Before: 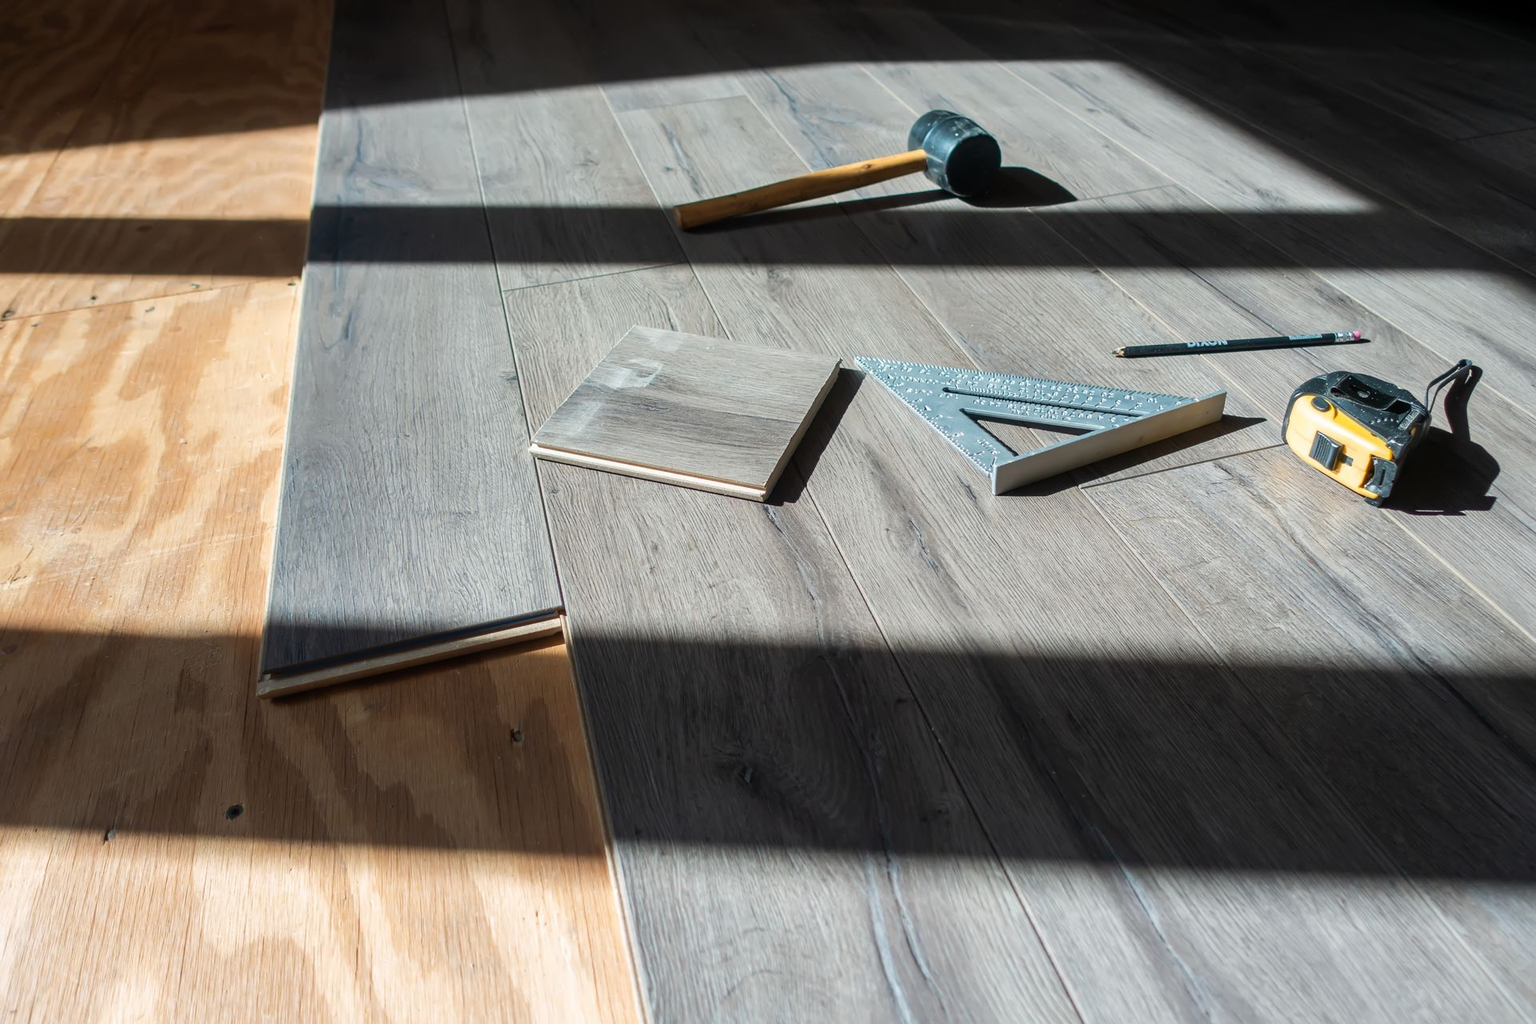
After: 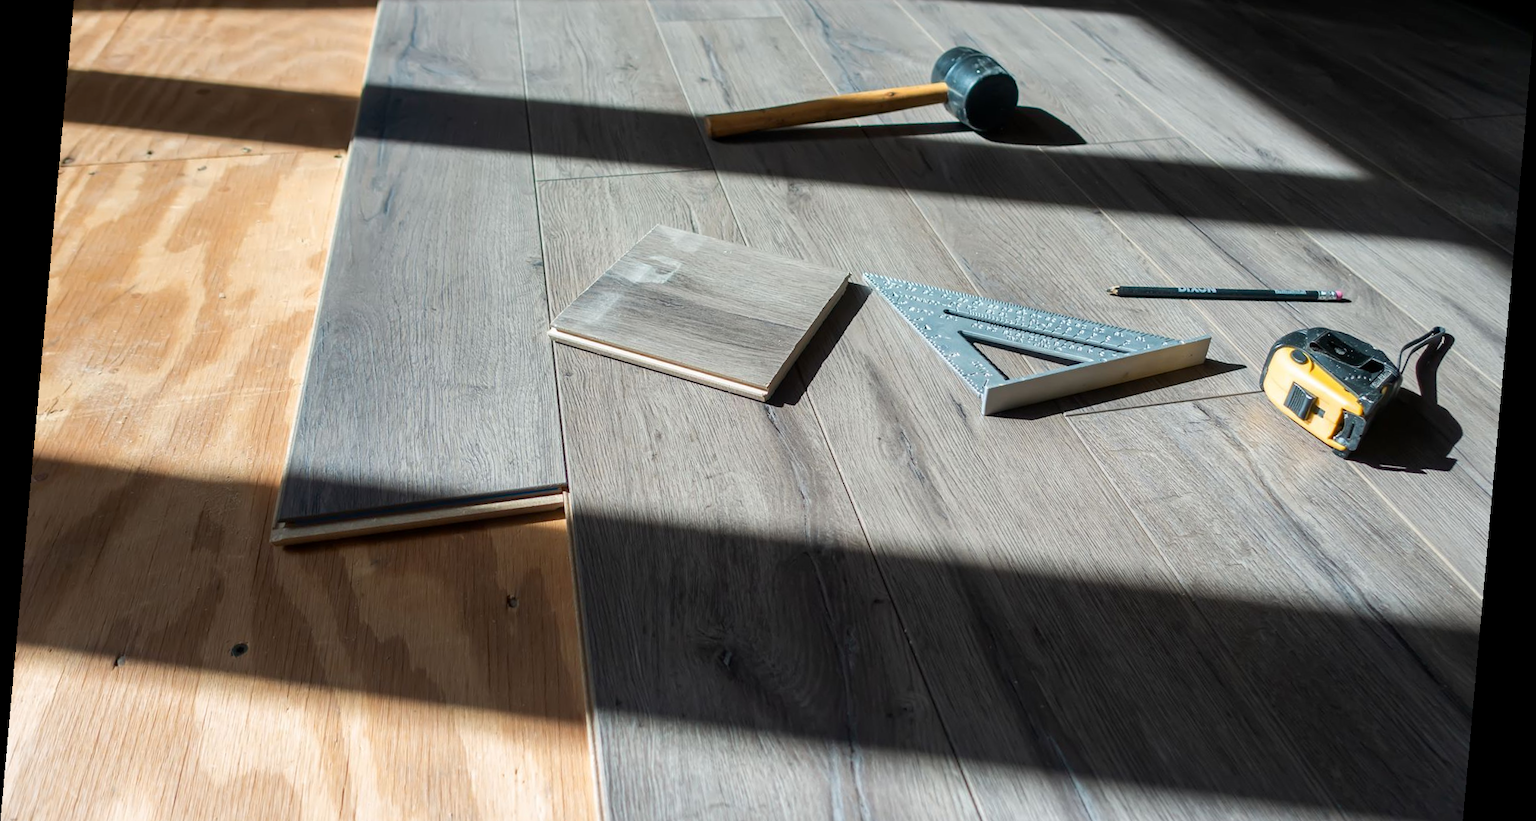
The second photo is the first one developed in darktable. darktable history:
crop and rotate: top 12.5%, bottom 12.5%
rotate and perspective: rotation 5.12°, automatic cropping off
contrast equalizer: y [[0.5 ×6], [0.5 ×6], [0.5, 0.5, 0.501, 0.545, 0.707, 0.863], [0 ×6], [0 ×6]]
exposure: black level correction 0.002, compensate highlight preservation false
